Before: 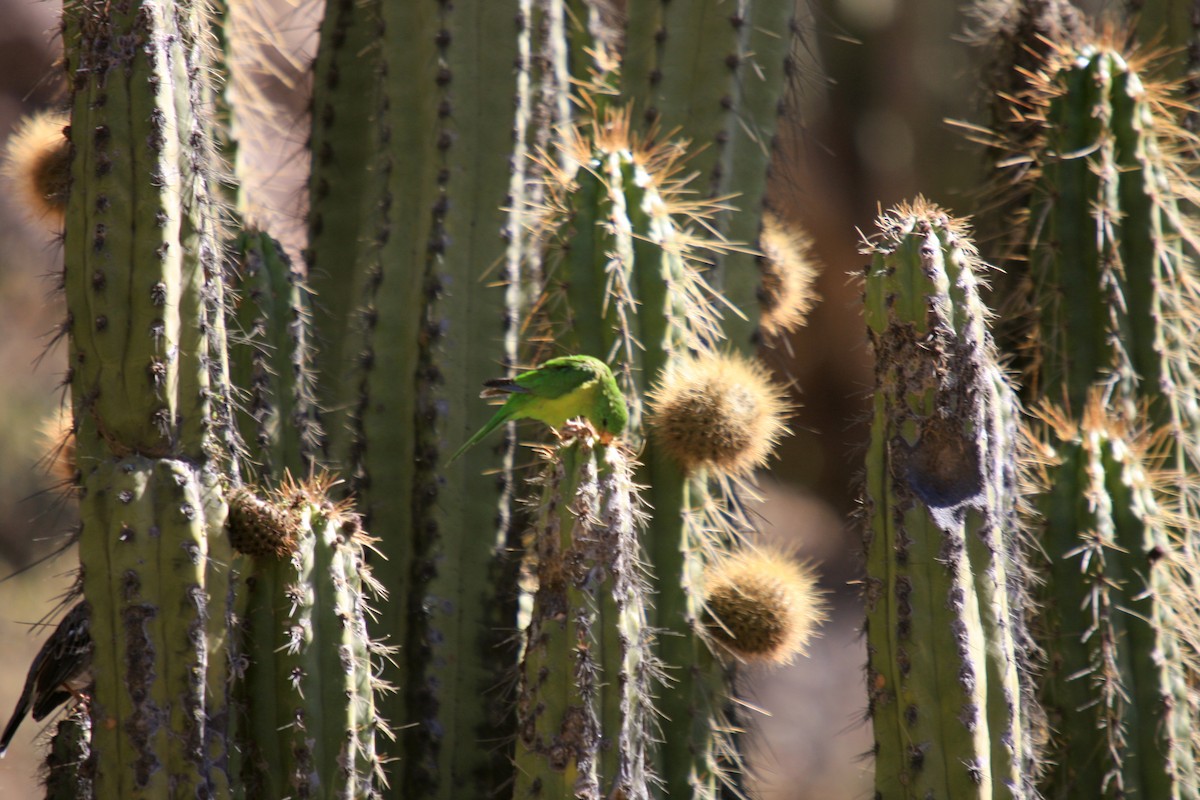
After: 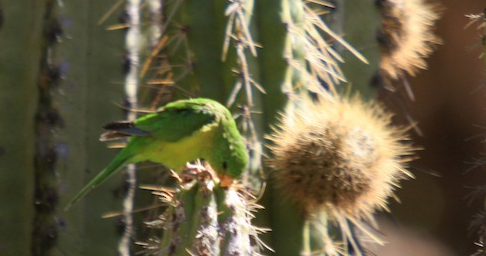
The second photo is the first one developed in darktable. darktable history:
crop: left 31.733%, top 32.201%, right 27.739%, bottom 35.727%
